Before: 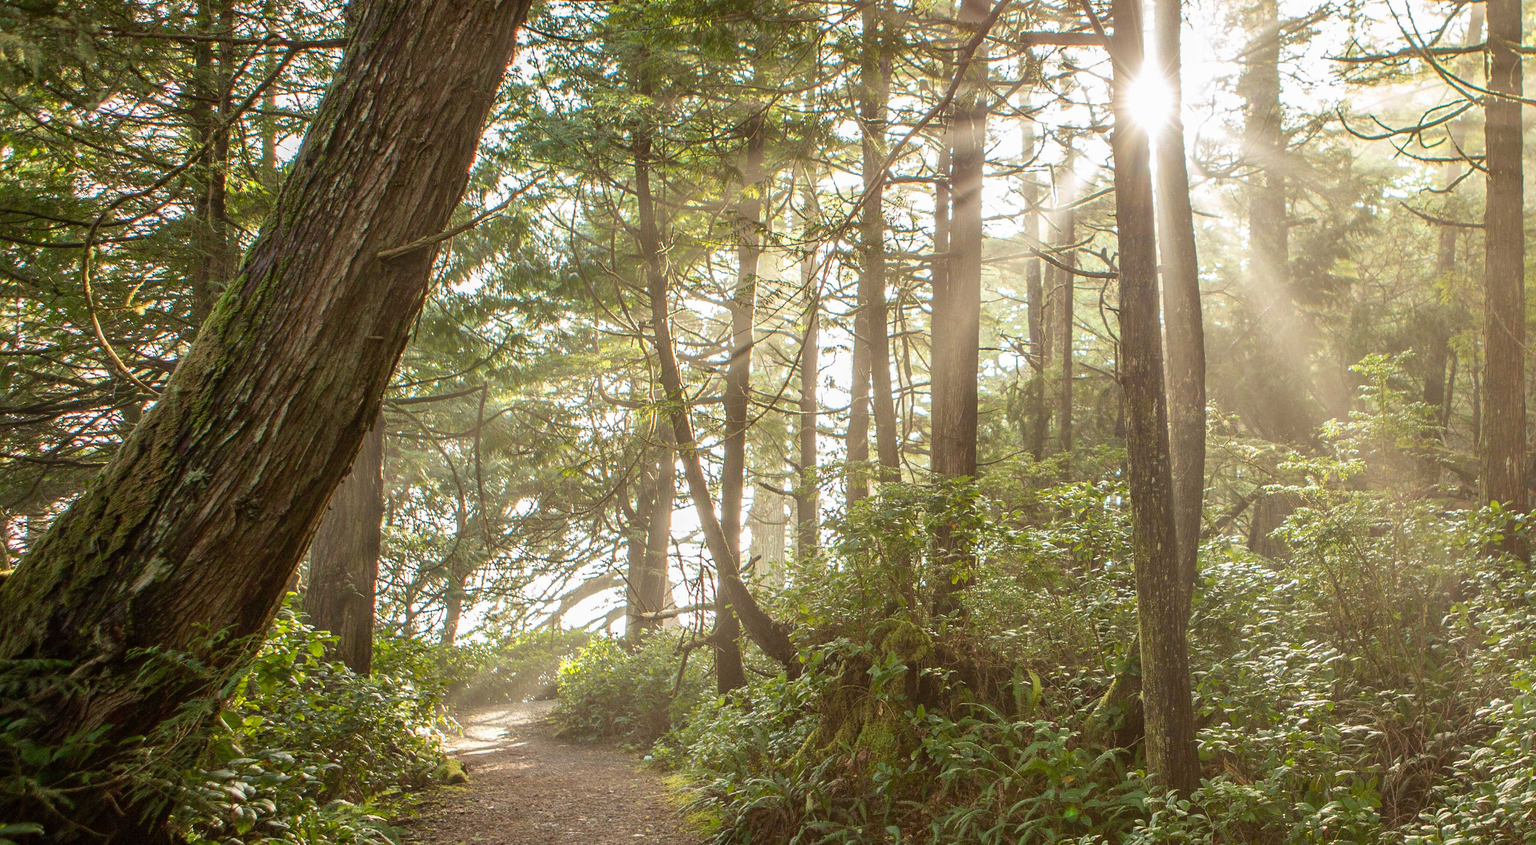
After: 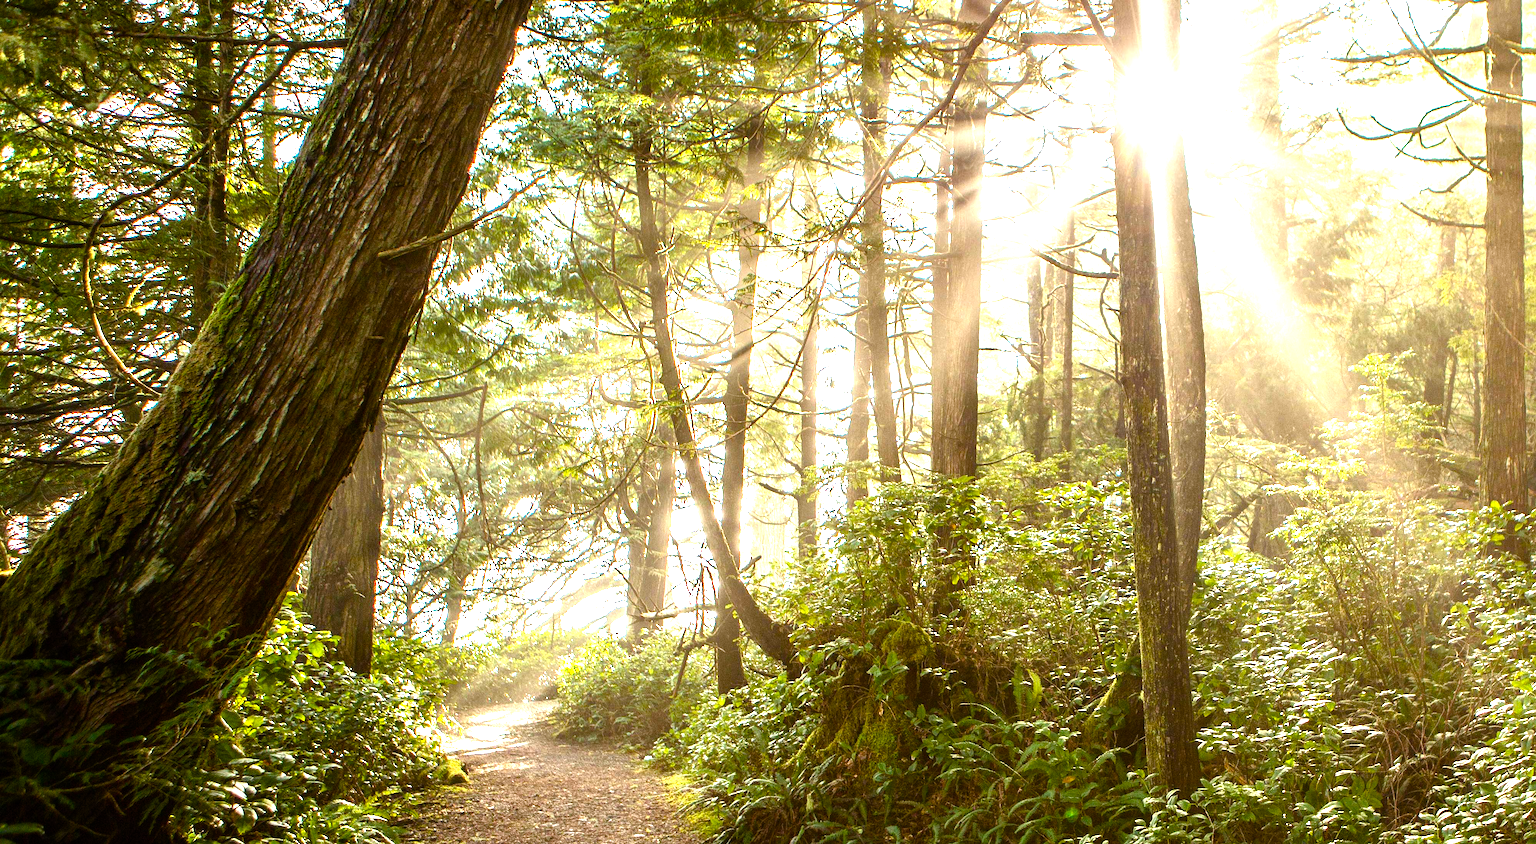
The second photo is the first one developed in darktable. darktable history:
color balance rgb: perceptual saturation grading › global saturation 27.875%, perceptual saturation grading › highlights -25.892%, perceptual saturation grading › mid-tones 25.249%, perceptual saturation grading › shadows 49.347%, perceptual brilliance grading › global brilliance 20.589%, perceptual brilliance grading › shadows -40.111%
tone equalizer: -8 EV -0.725 EV, -7 EV -0.665 EV, -6 EV -0.624 EV, -5 EV -0.419 EV, -3 EV 0.37 EV, -2 EV 0.6 EV, -1 EV 0.687 EV, +0 EV 0.736 EV, mask exposure compensation -0.489 EV
